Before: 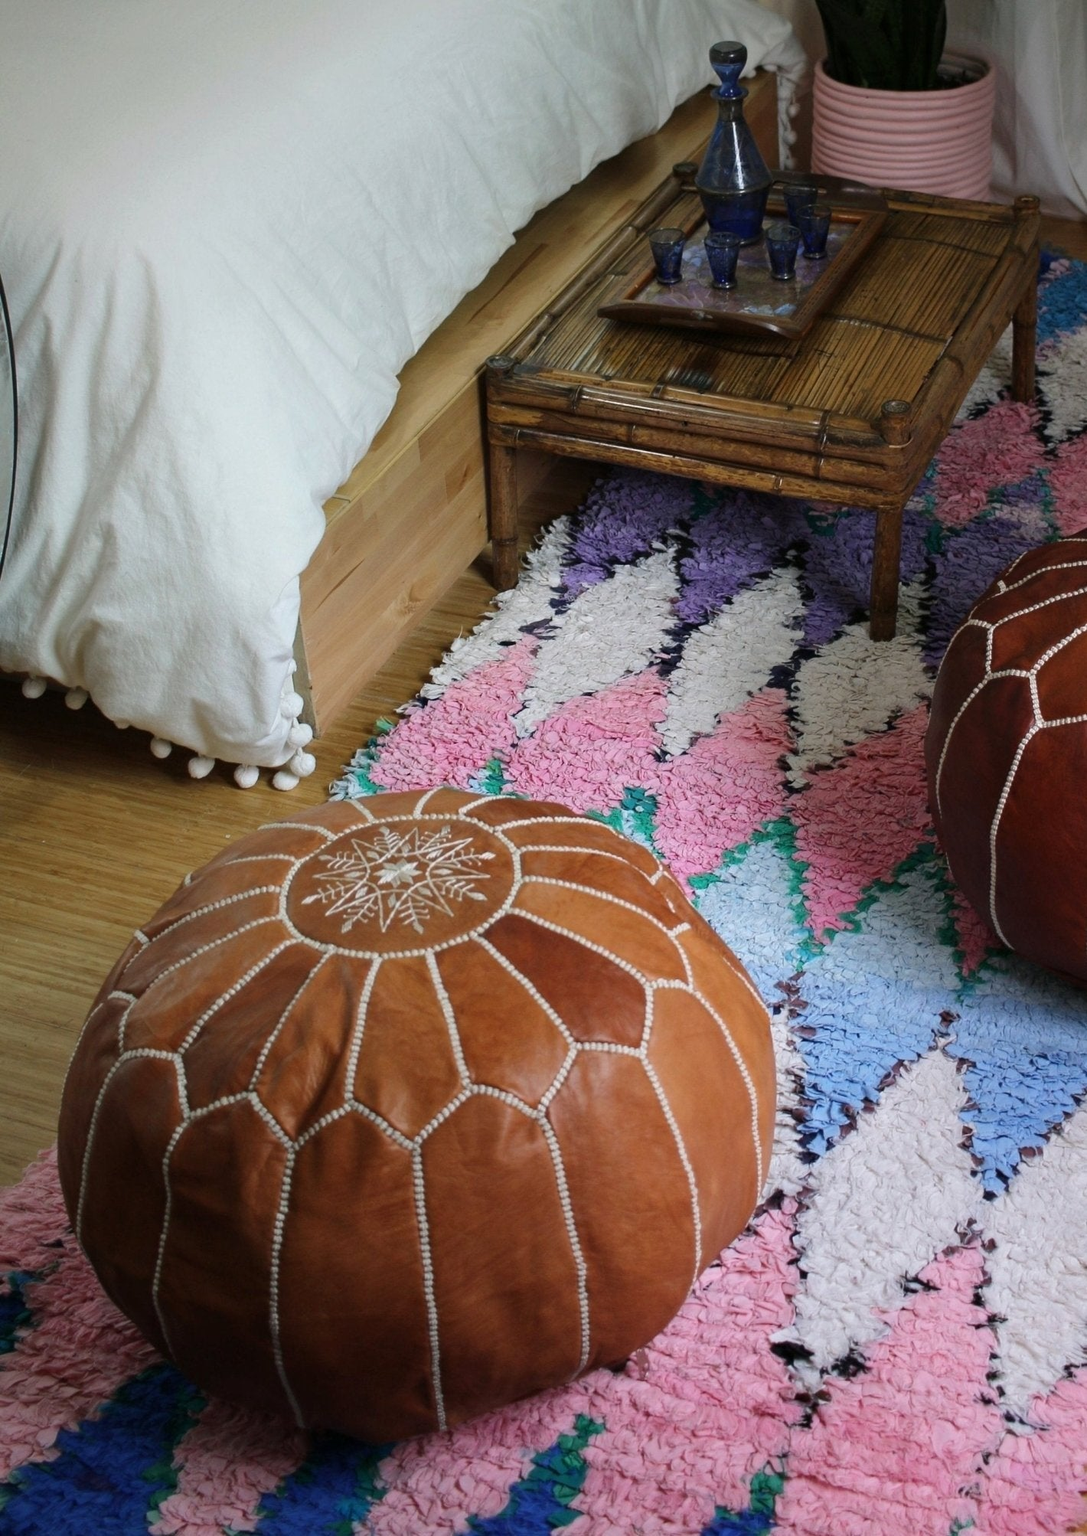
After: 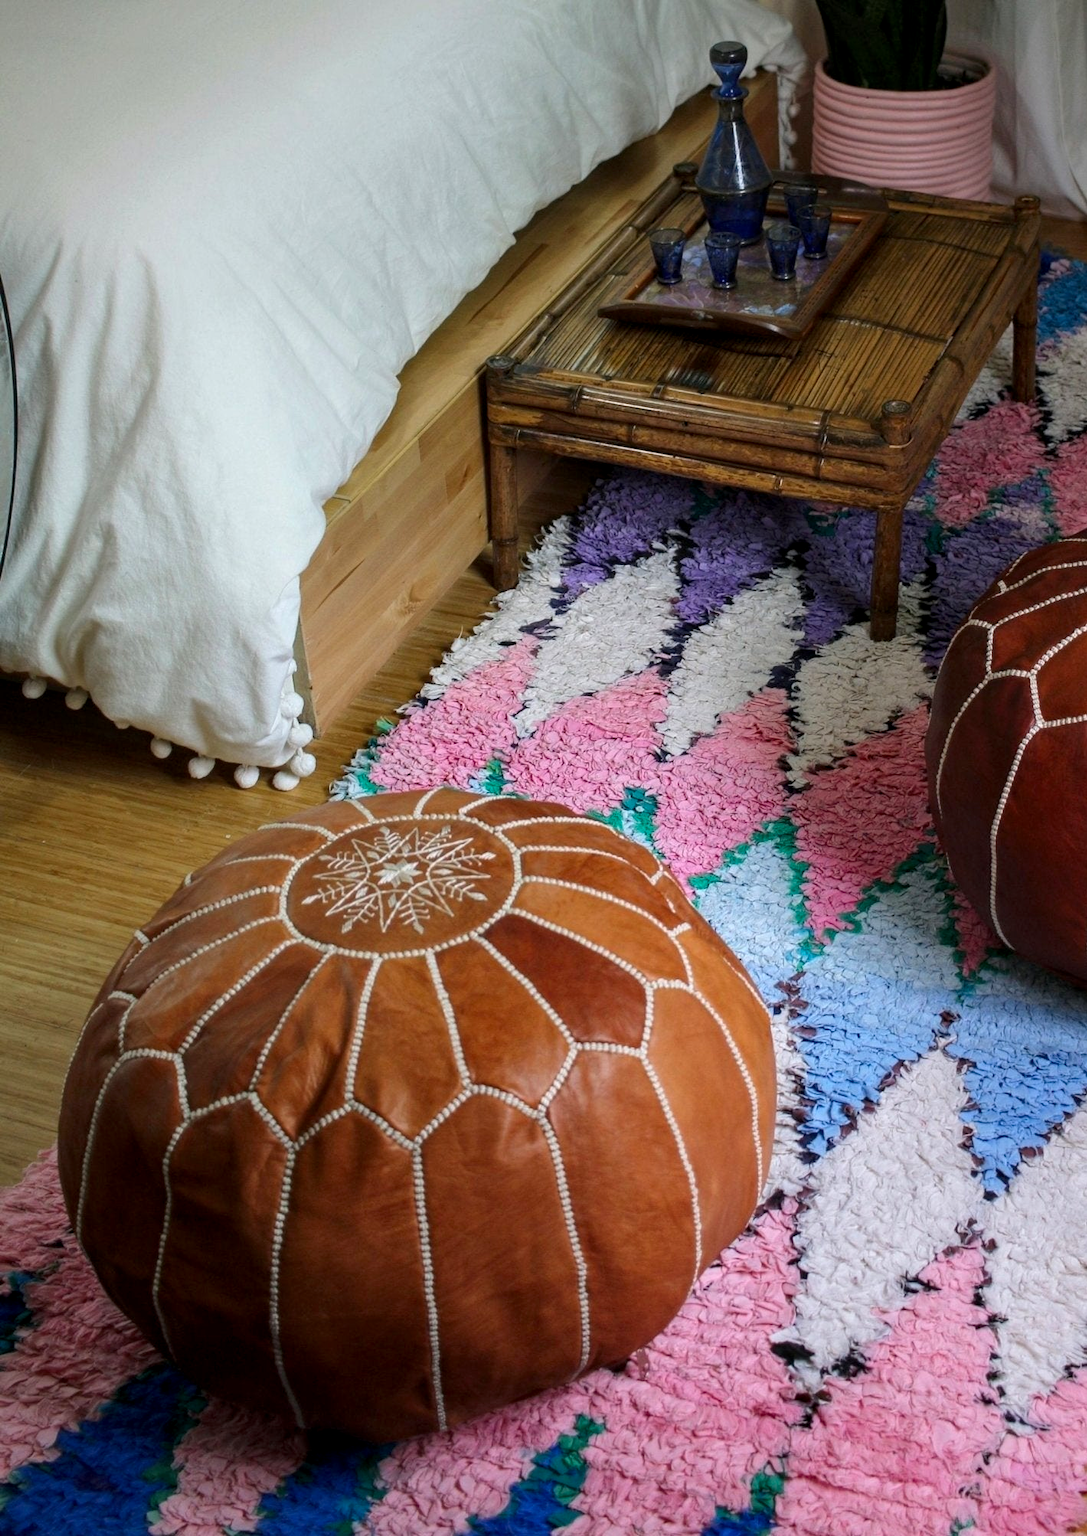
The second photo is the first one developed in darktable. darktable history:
local contrast: on, module defaults
contrast brightness saturation: saturation 0.18
